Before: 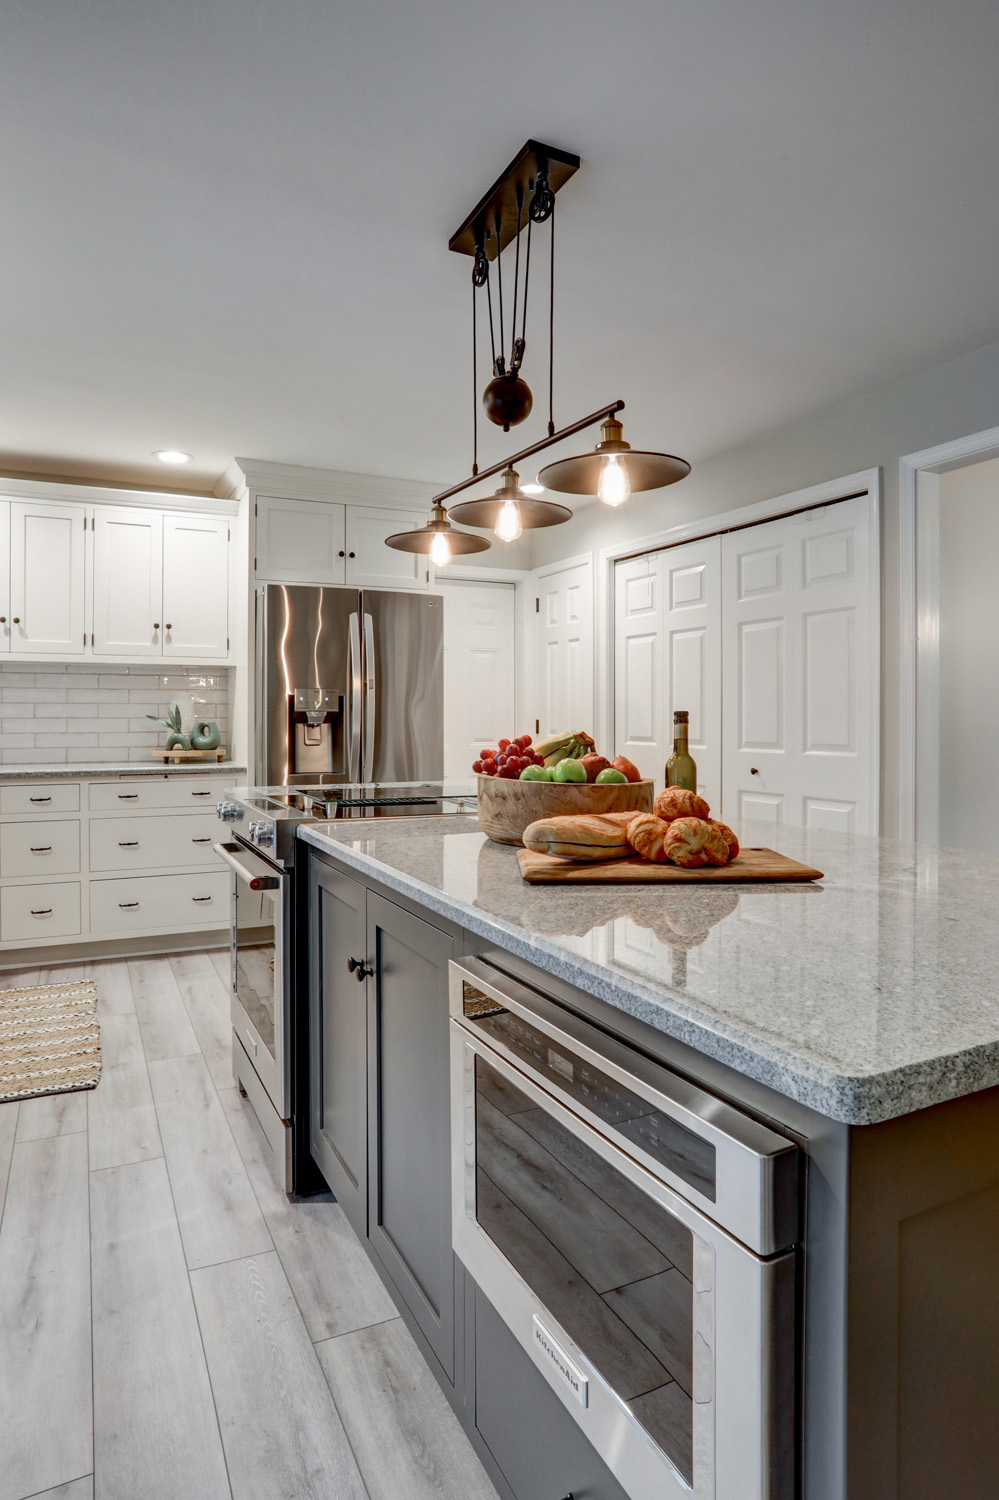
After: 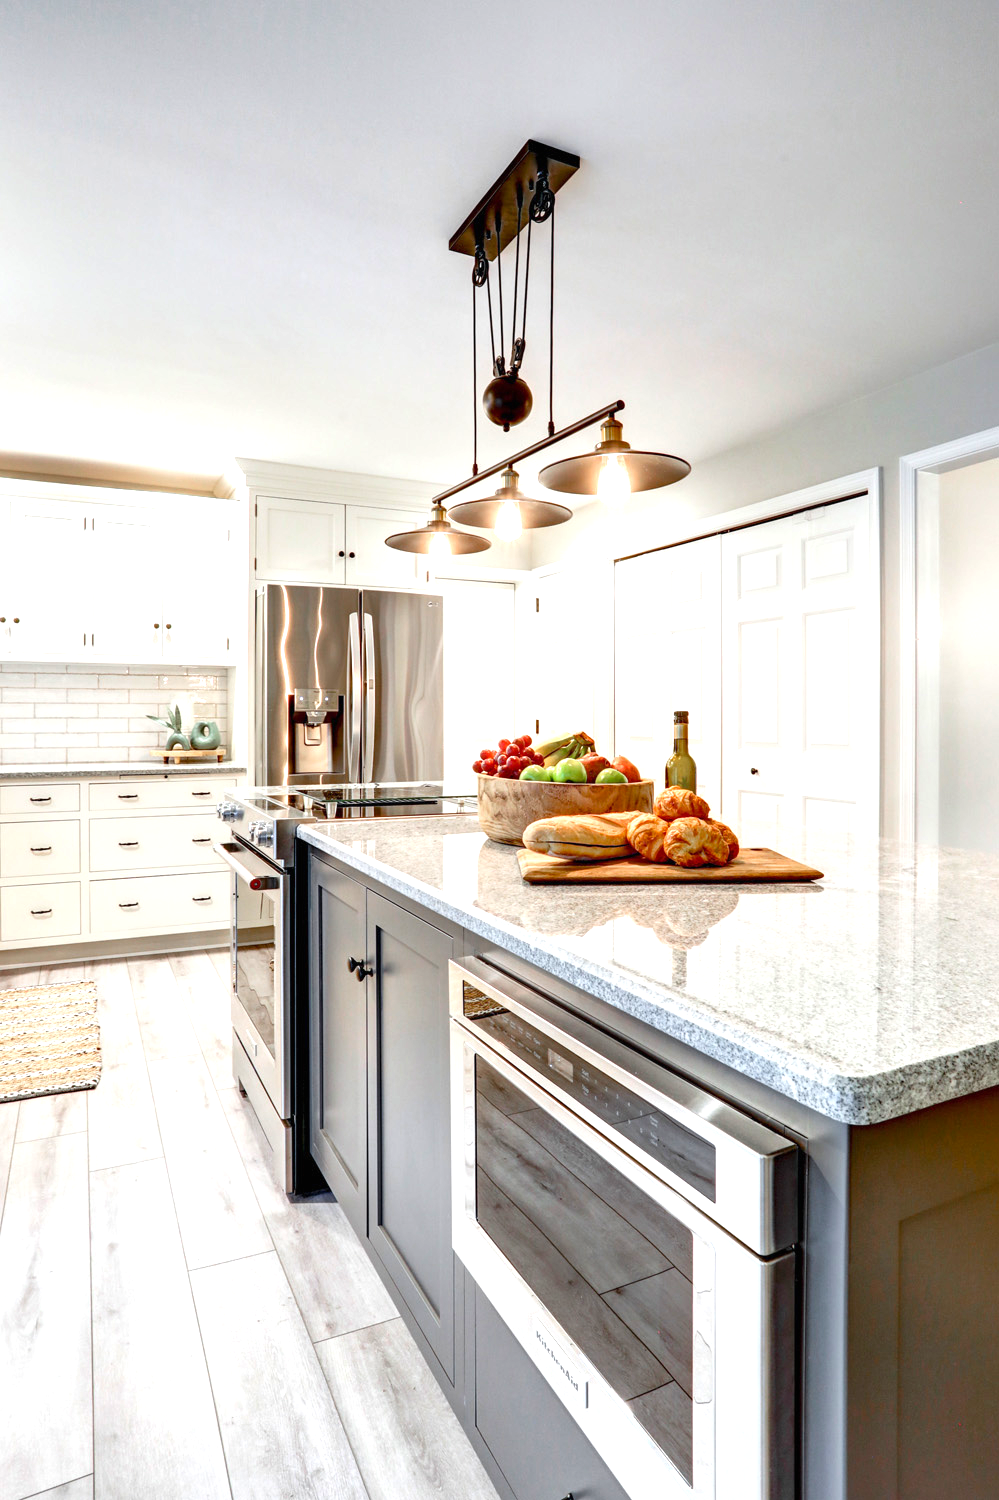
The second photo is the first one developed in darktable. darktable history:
color balance rgb: perceptual saturation grading › global saturation 10%
exposure: black level correction 0, exposure 1.2 EV, compensate highlight preservation false
